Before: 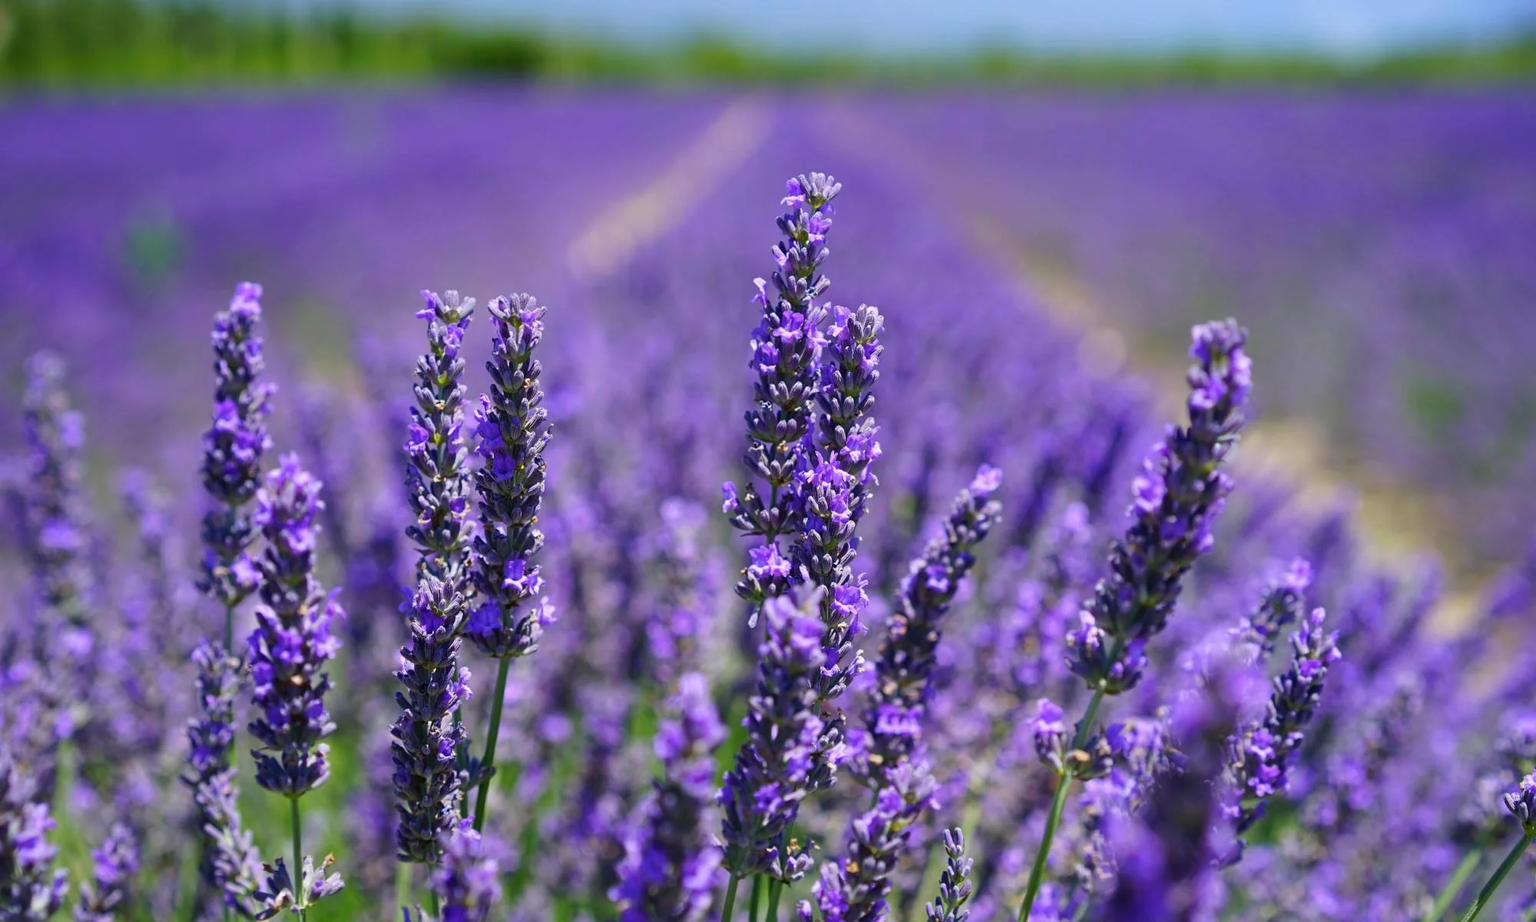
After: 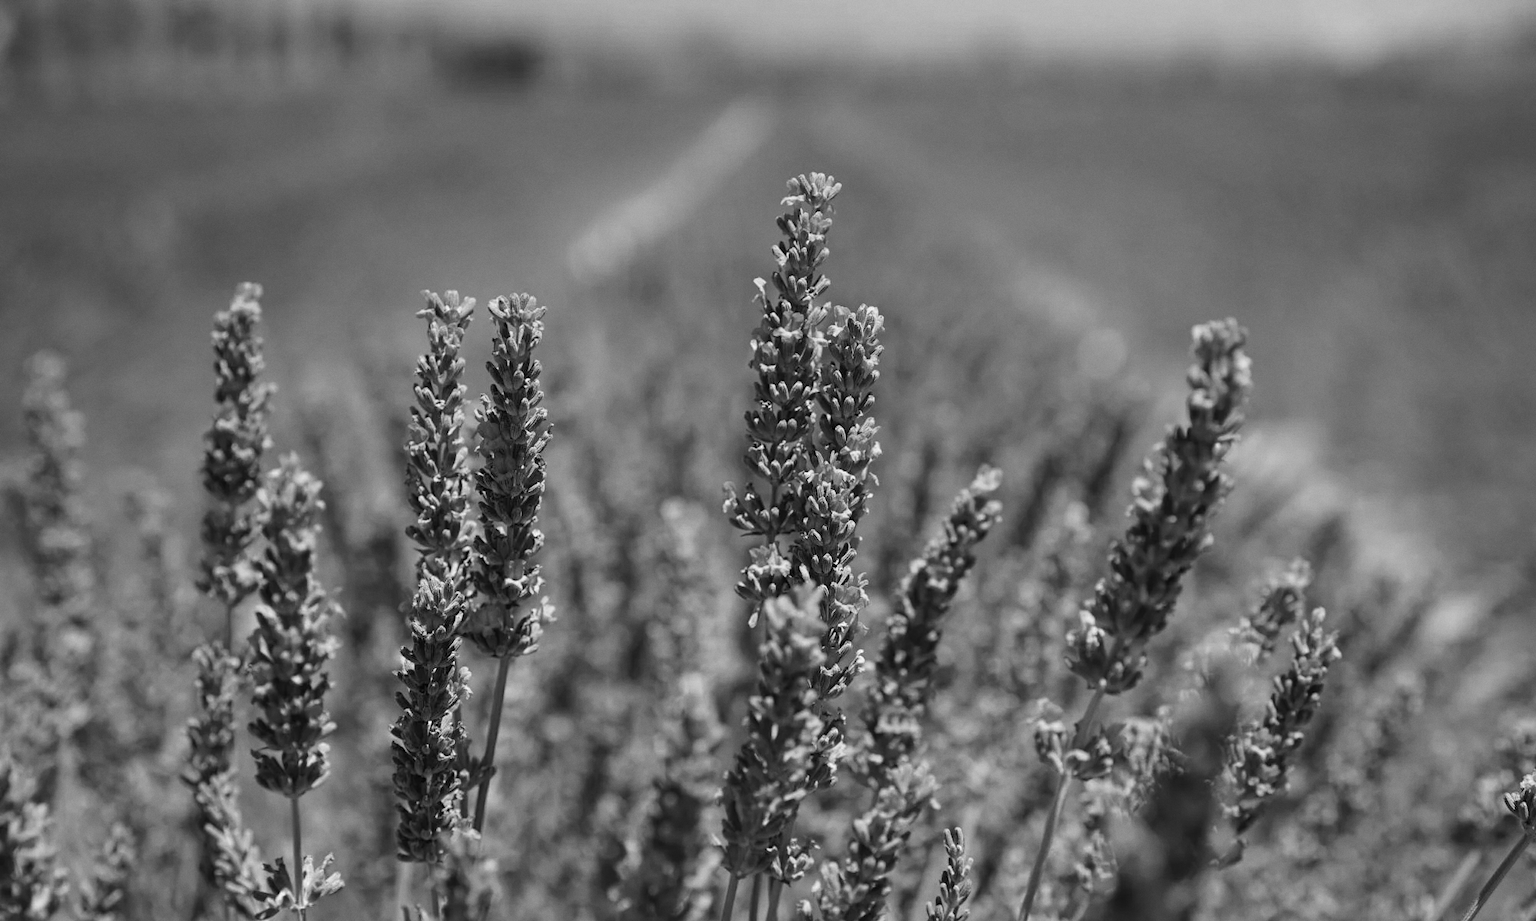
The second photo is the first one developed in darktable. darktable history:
grain: coarseness 0.09 ISO, strength 10%
contrast brightness saturation: saturation -1
